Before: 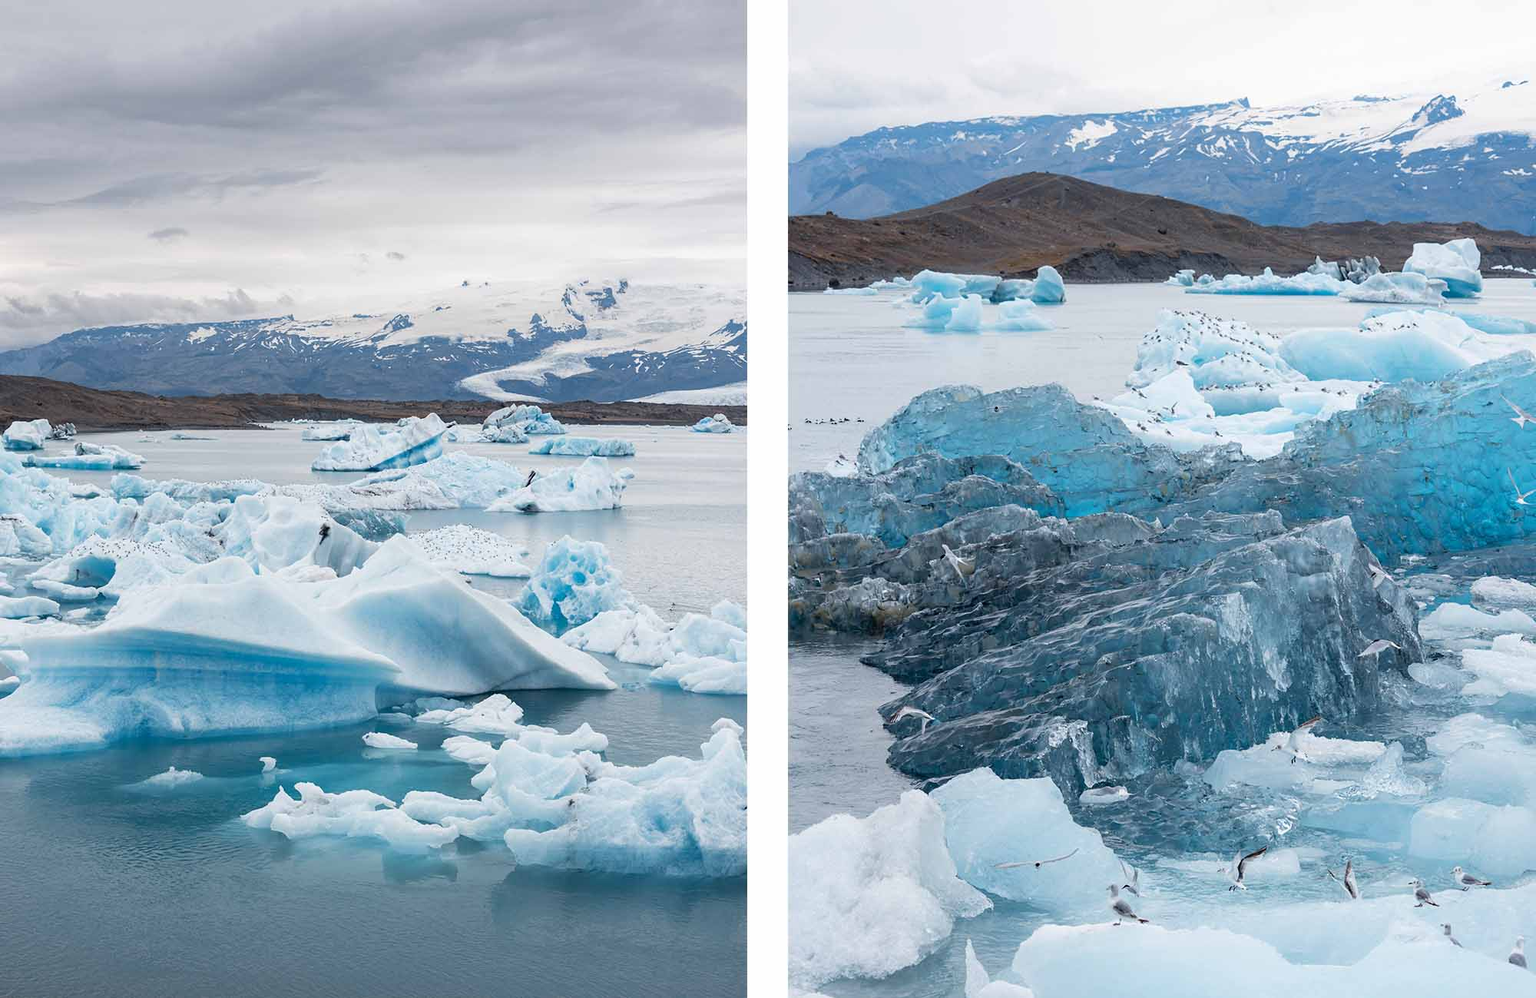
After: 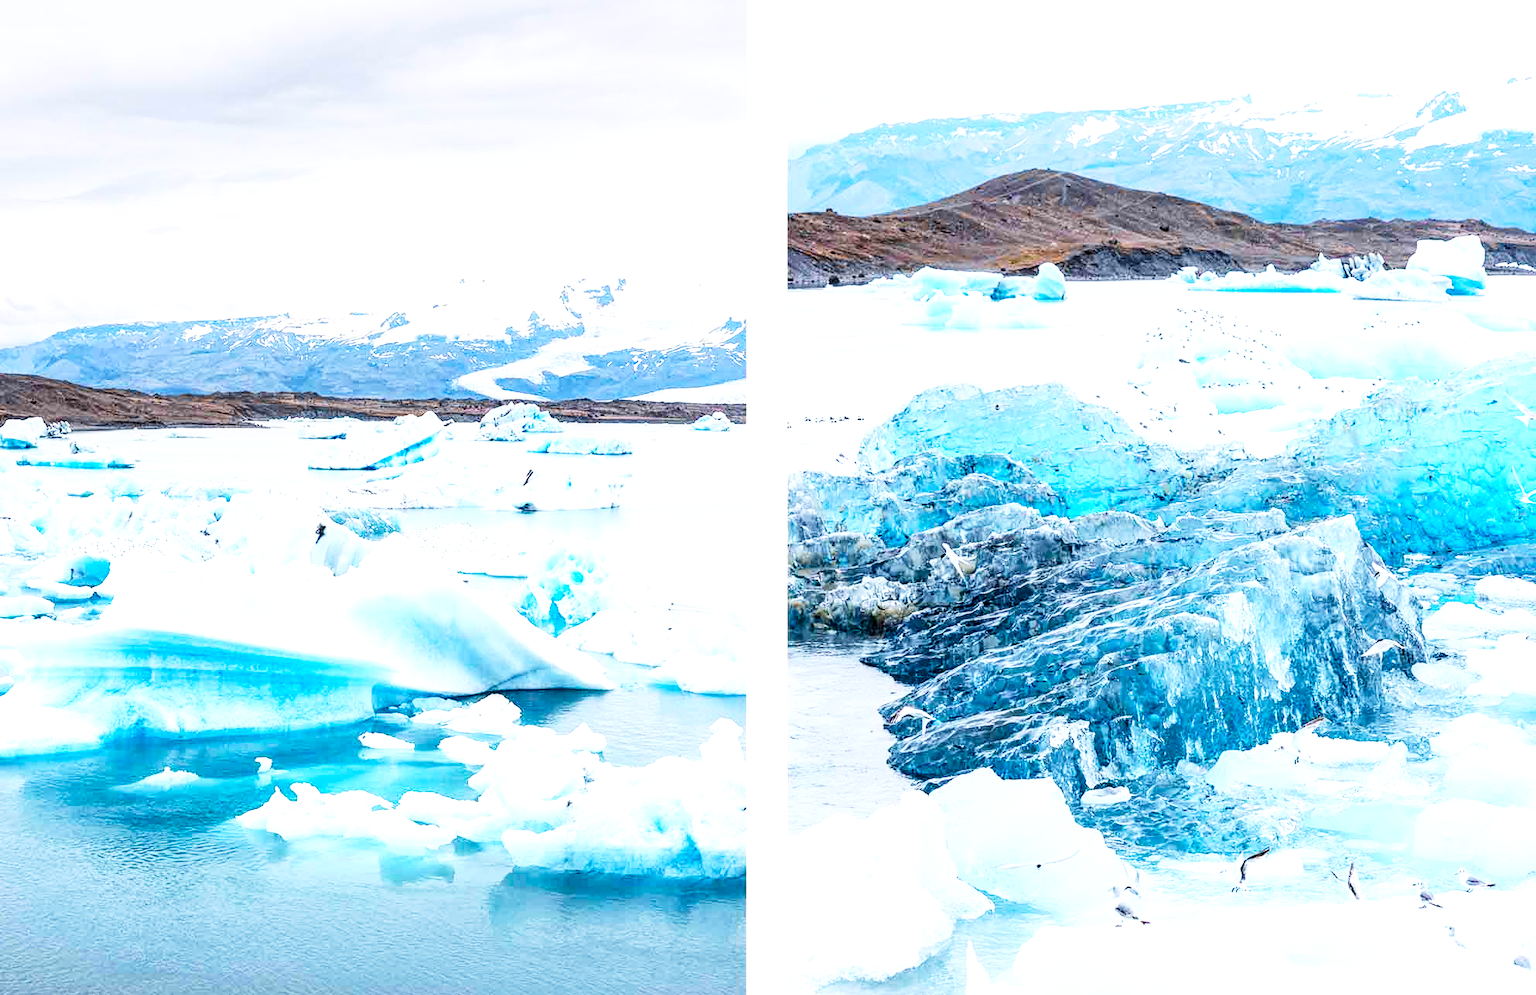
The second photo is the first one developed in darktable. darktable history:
contrast brightness saturation: contrast 0.2, brightness 0.16, saturation 0.22
local contrast: highlights 61%, detail 143%, midtone range 0.428
crop: left 0.434%, top 0.485%, right 0.244%, bottom 0.386%
base curve: curves: ch0 [(0, 0) (0.007, 0.004) (0.027, 0.03) (0.046, 0.07) (0.207, 0.54) (0.442, 0.872) (0.673, 0.972) (1, 1)], preserve colors none
